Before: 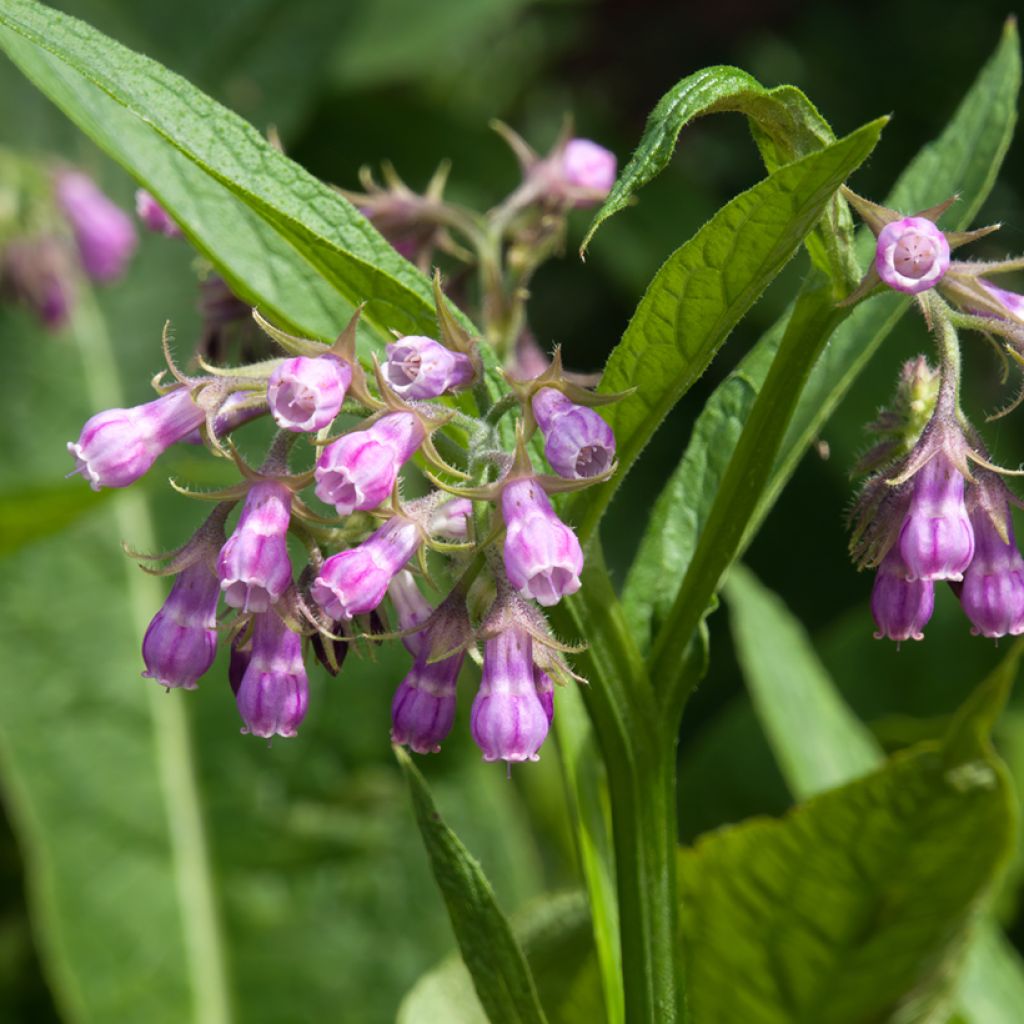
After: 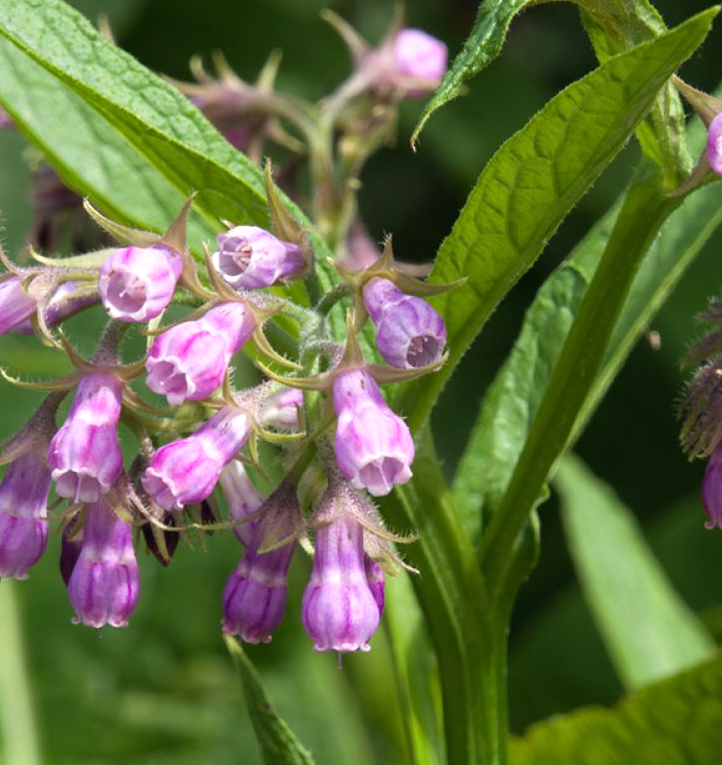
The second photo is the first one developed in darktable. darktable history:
exposure: exposure 0.203 EV, compensate highlight preservation false
crop and rotate: left 16.585%, top 10.769%, right 12.834%, bottom 14.496%
